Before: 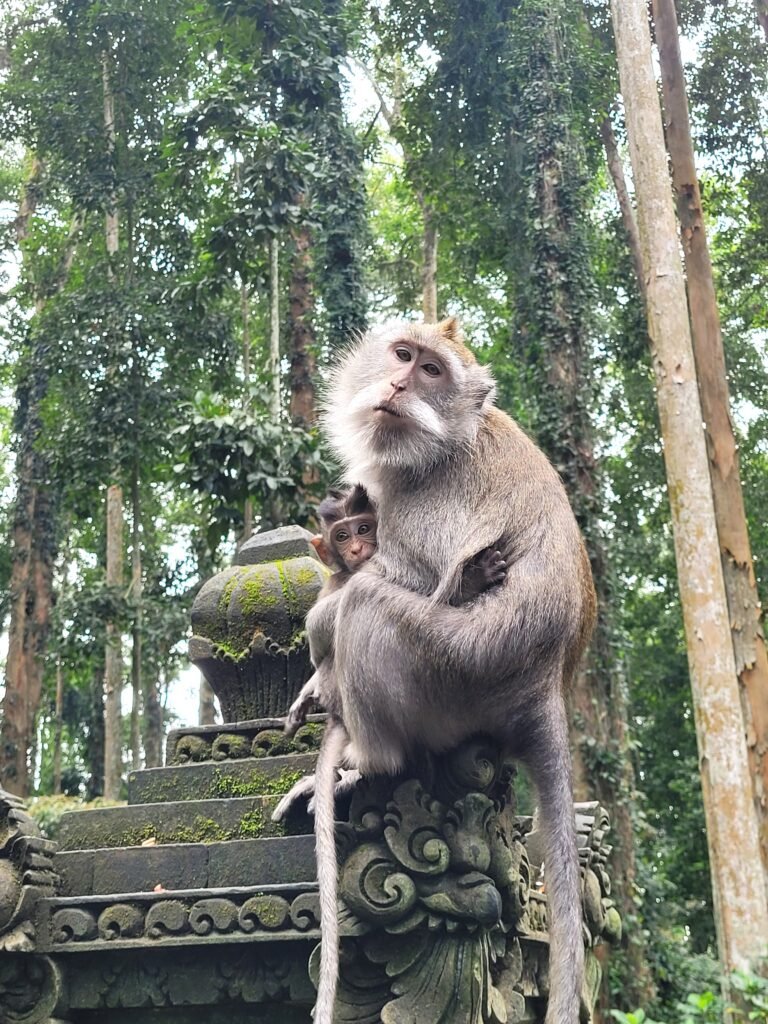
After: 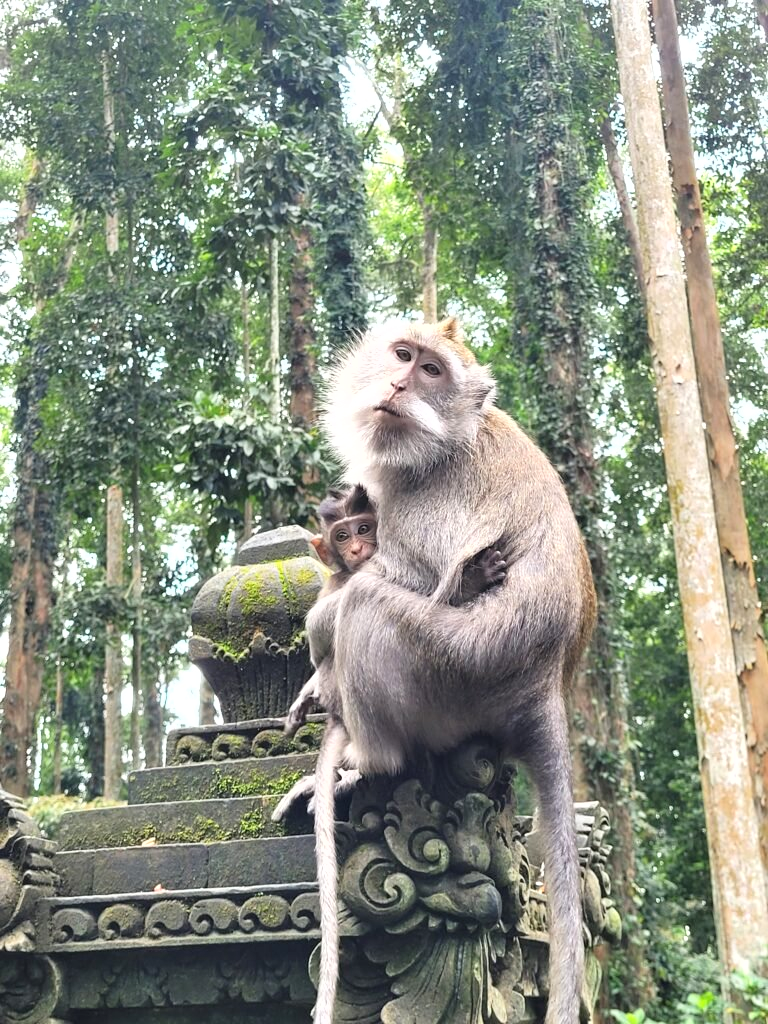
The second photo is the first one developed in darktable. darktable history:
tone curve: curves: ch0 [(0, 0) (0.541, 0.628) (0.906, 0.997)]
